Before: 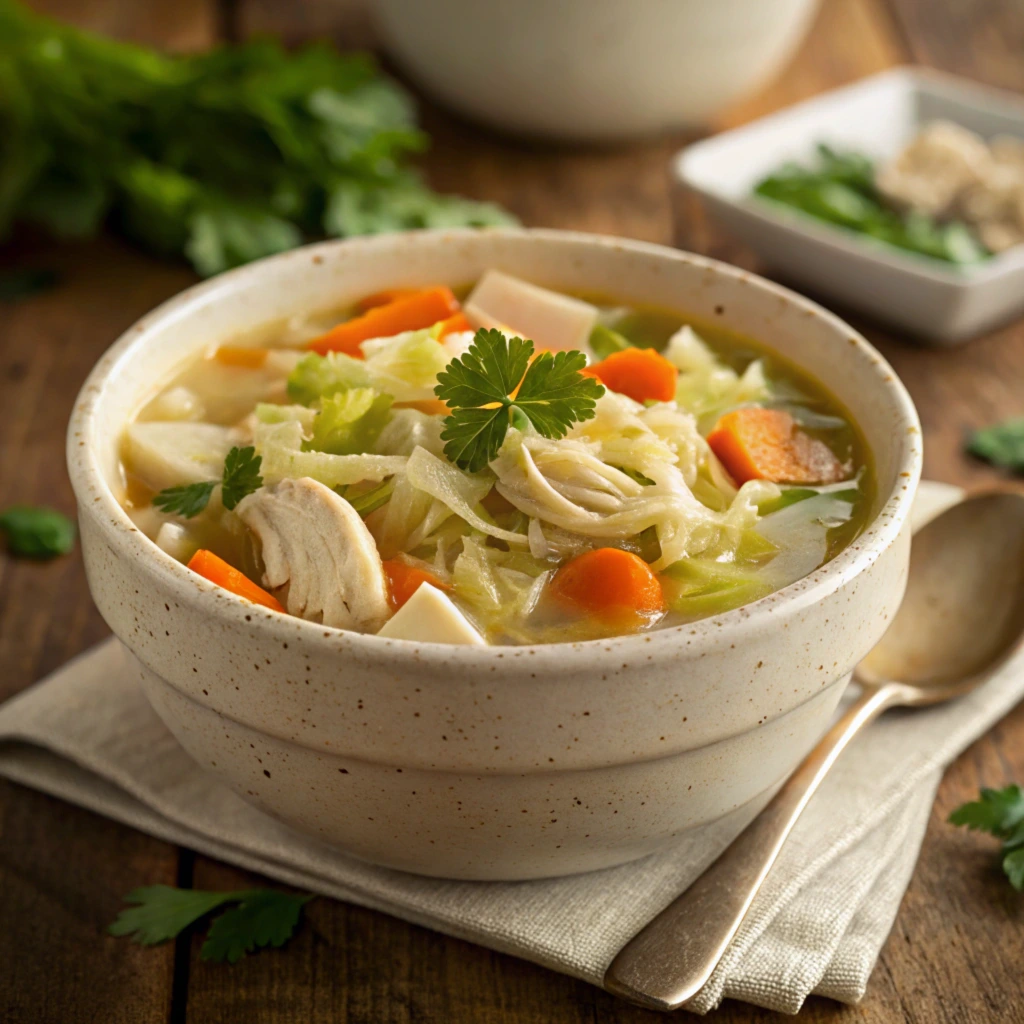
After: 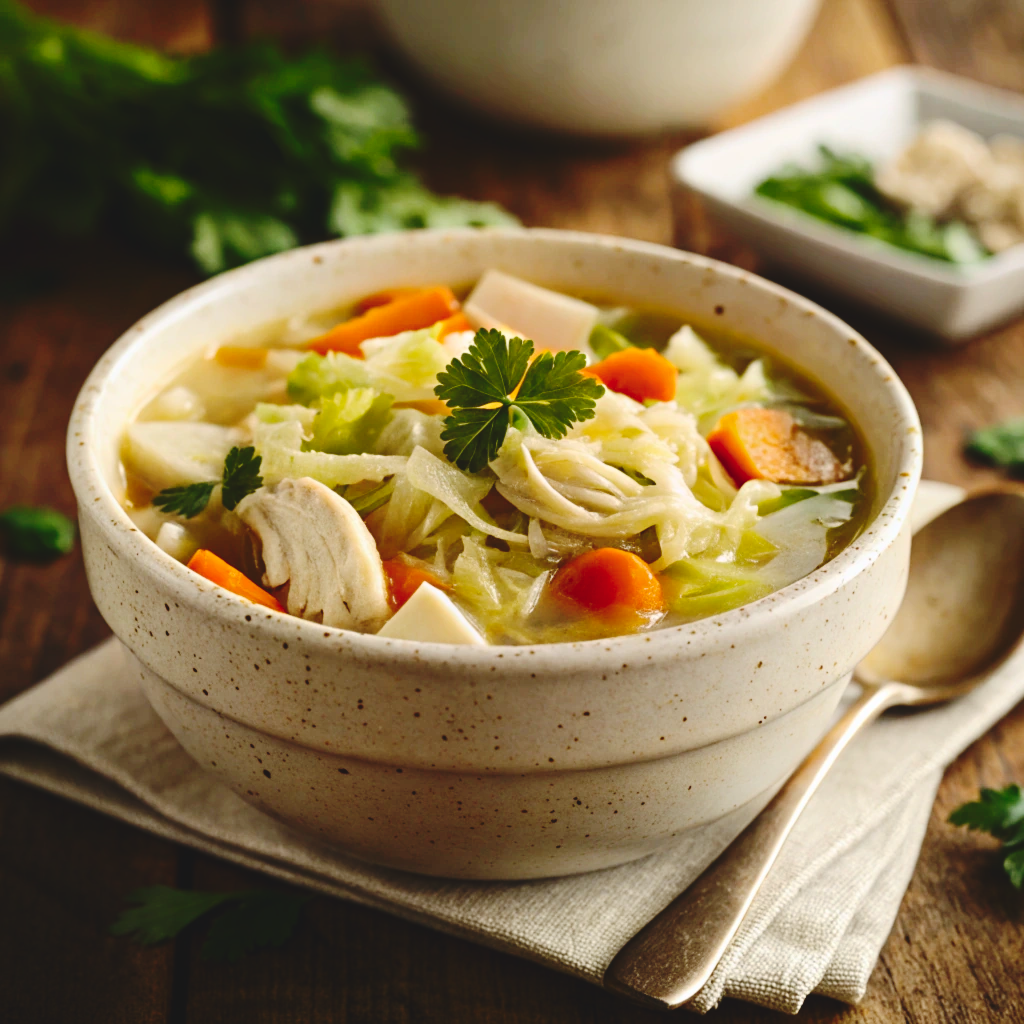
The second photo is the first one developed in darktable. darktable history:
base curve: curves: ch0 [(0, 0.024) (0.055, 0.065) (0.121, 0.166) (0.236, 0.319) (0.693, 0.726) (1, 1)], preserve colors none
contrast brightness saturation: contrast 0.2, brightness -0.11, saturation 0.1
